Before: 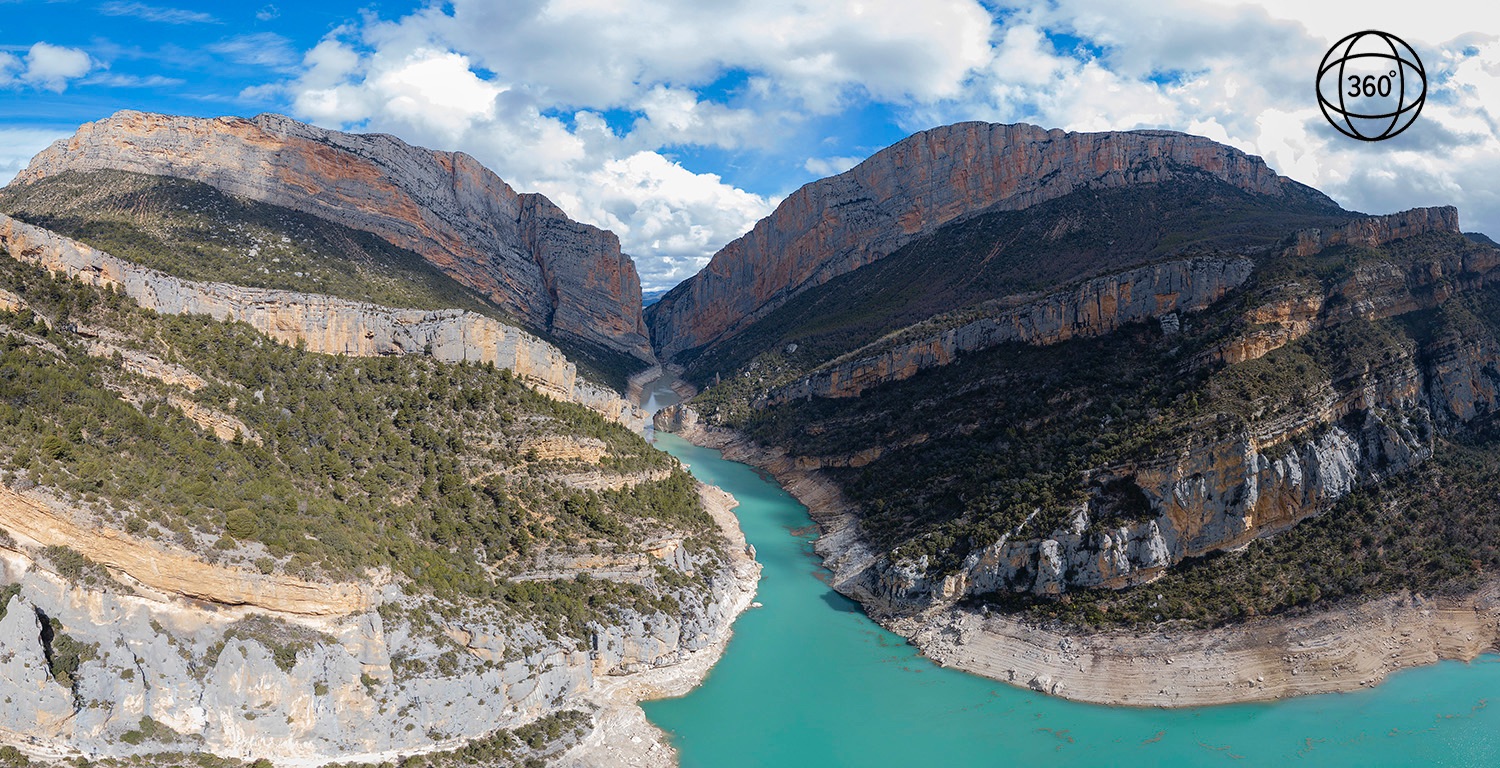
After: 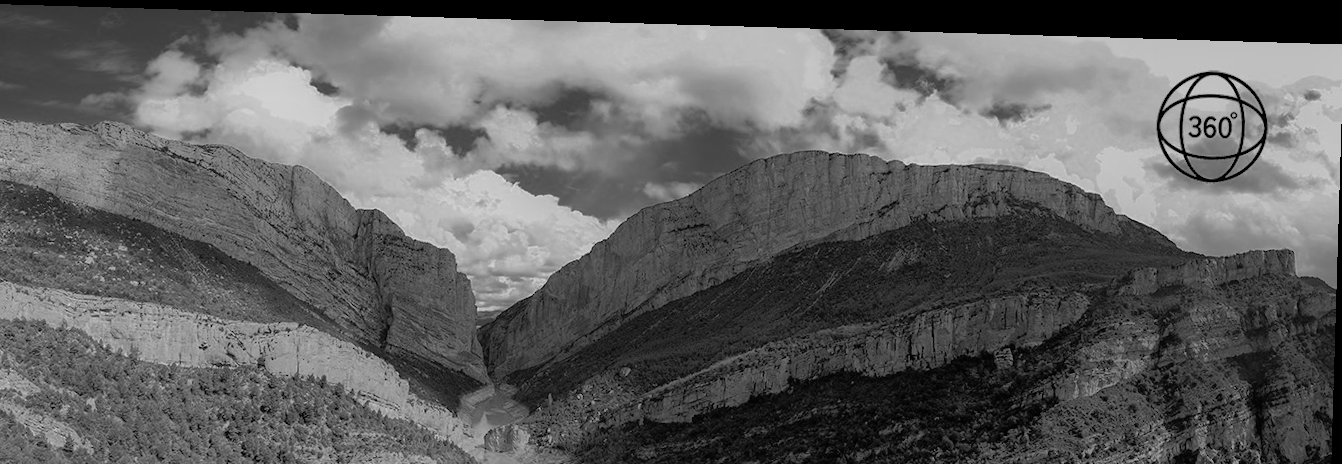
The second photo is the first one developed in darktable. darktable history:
rotate and perspective: rotation 1.72°, automatic cropping off
color correction: highlights a* 17.88, highlights b* 18.79
crop and rotate: left 11.812%, bottom 42.776%
shadows and highlights: on, module defaults
color balance rgb: perceptual saturation grading › global saturation 25%, global vibrance 20%
color zones: curves: ch0 [(0, 0.5) (0.125, 0.4) (0.25, 0.5) (0.375, 0.4) (0.5, 0.4) (0.625, 0.35) (0.75, 0.35) (0.875, 0.5)]; ch1 [(0, 0.35) (0.125, 0.45) (0.25, 0.35) (0.375, 0.35) (0.5, 0.35) (0.625, 0.35) (0.75, 0.45) (0.875, 0.35)]; ch2 [(0, 0.6) (0.125, 0.5) (0.25, 0.5) (0.375, 0.6) (0.5, 0.6) (0.625, 0.5) (0.75, 0.5) (0.875, 0.5)]
monochrome: a 26.22, b 42.67, size 0.8
